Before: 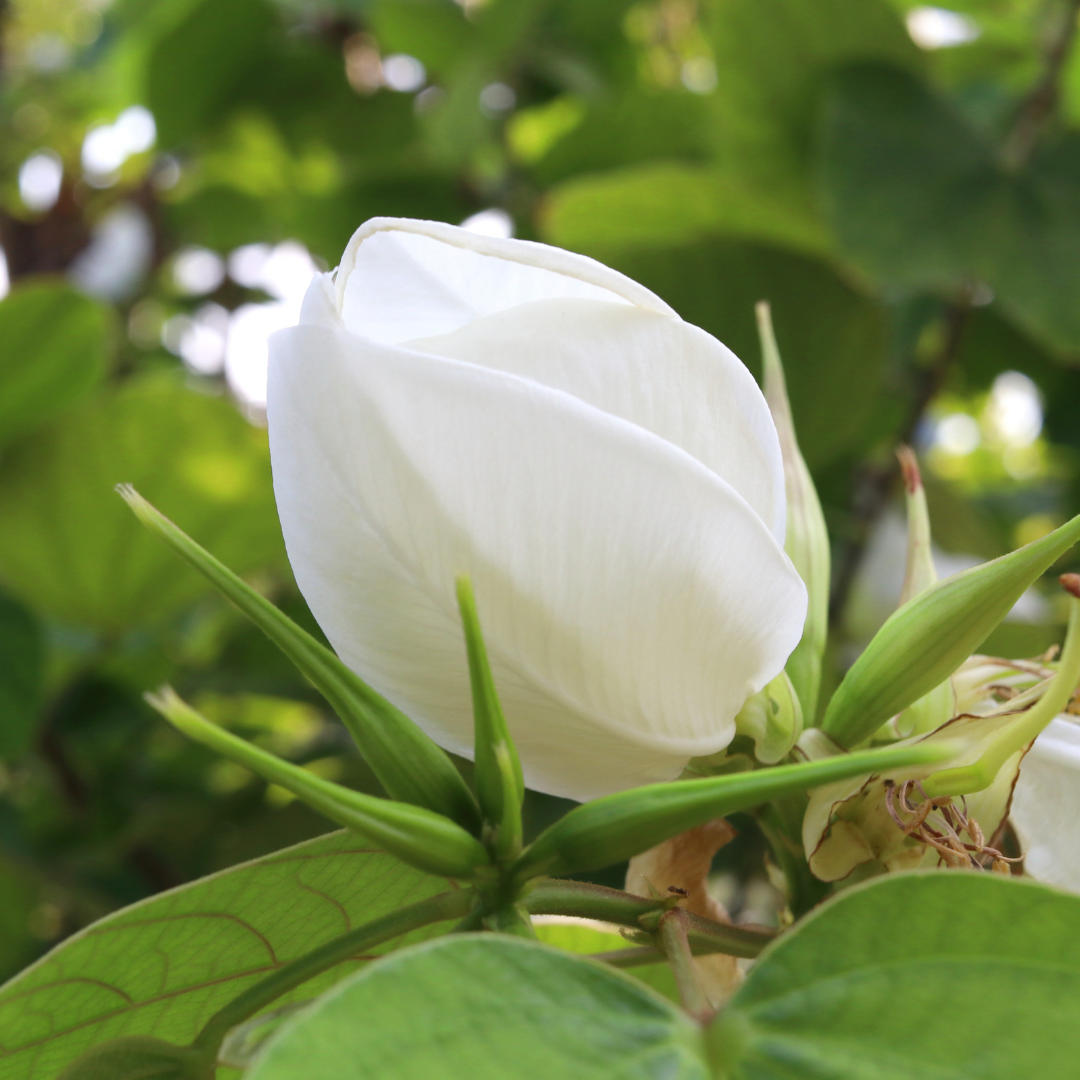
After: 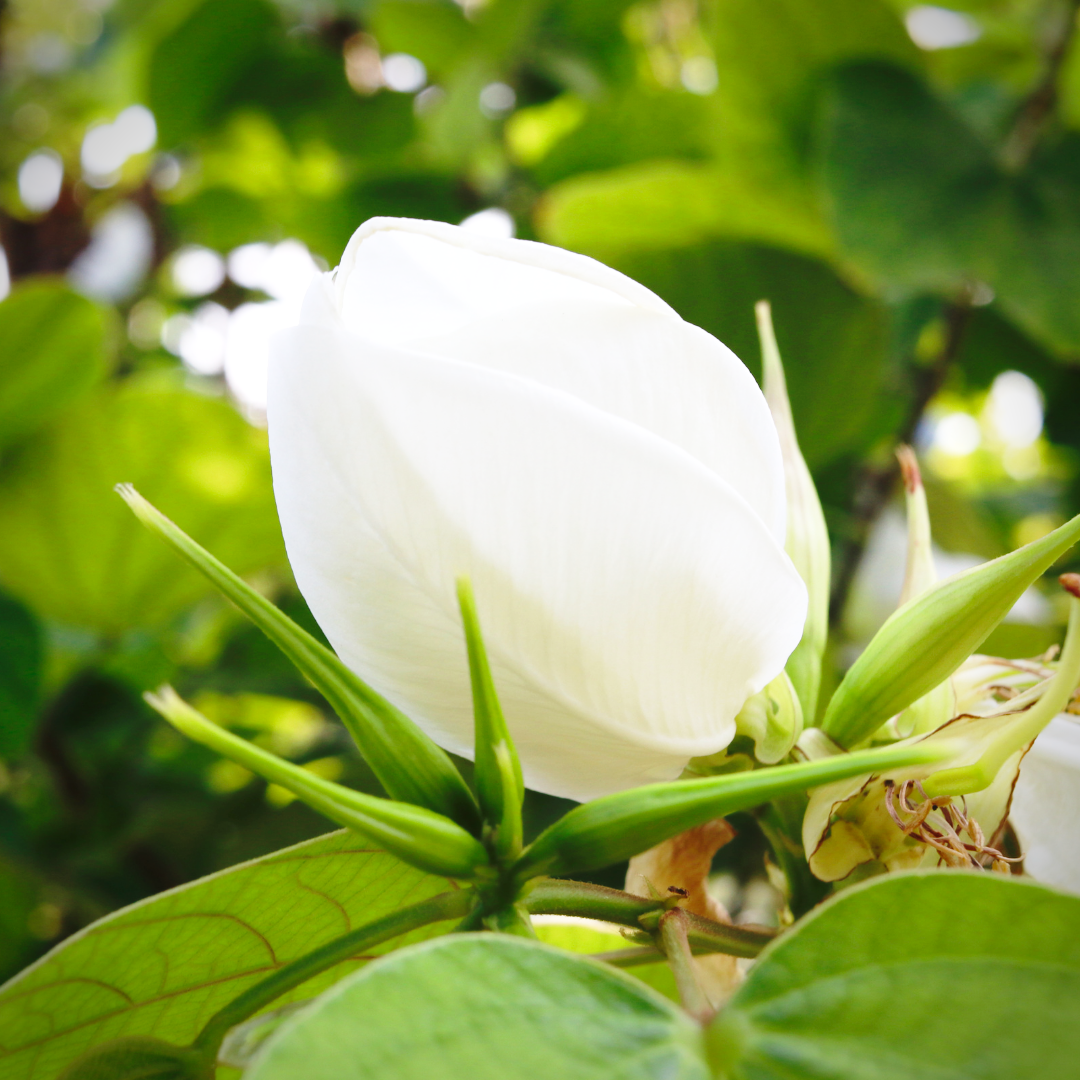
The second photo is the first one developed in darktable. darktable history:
base curve: curves: ch0 [(0, 0) (0.036, 0.037) (0.121, 0.228) (0.46, 0.76) (0.859, 0.983) (1, 1)], preserve colors none
vignetting: brightness -0.561, saturation 0
